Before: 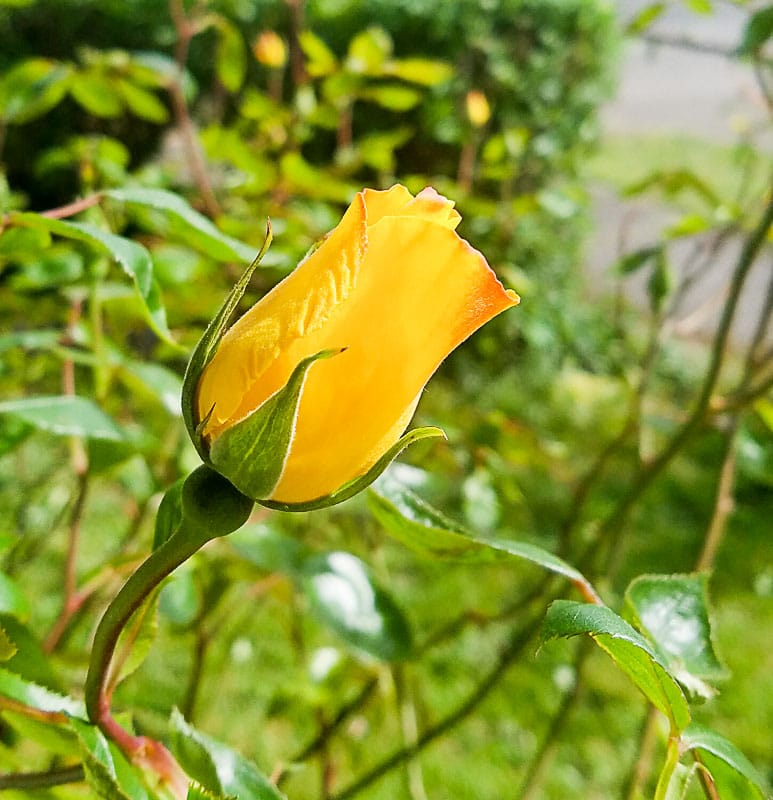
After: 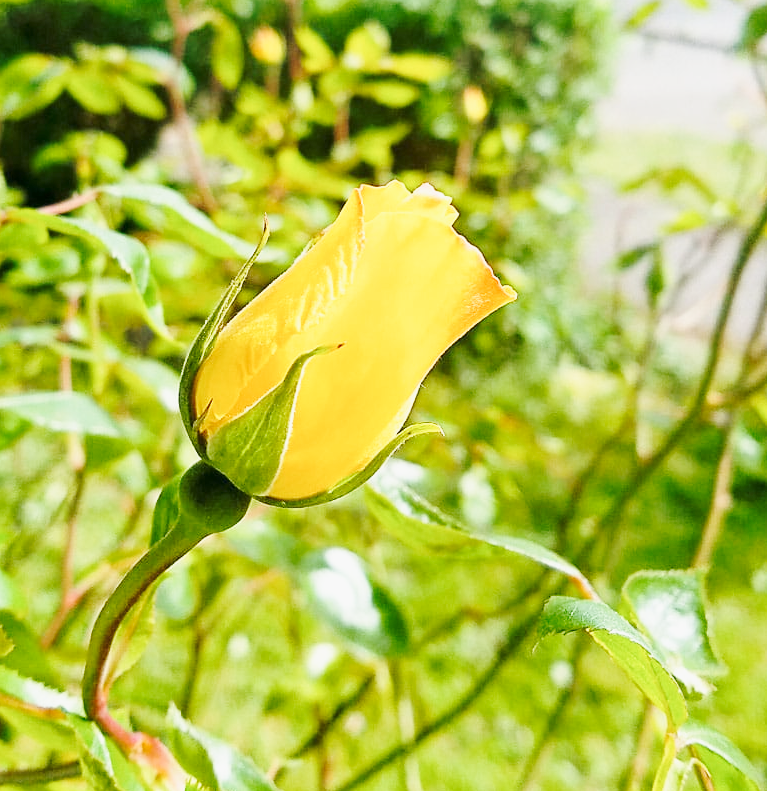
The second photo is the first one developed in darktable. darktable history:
crop: left 0.48%, top 0.56%, right 0.202%, bottom 0.481%
base curve: curves: ch0 [(0, 0) (0.025, 0.046) (0.112, 0.277) (0.467, 0.74) (0.814, 0.929) (1, 0.942)], preserve colors none
